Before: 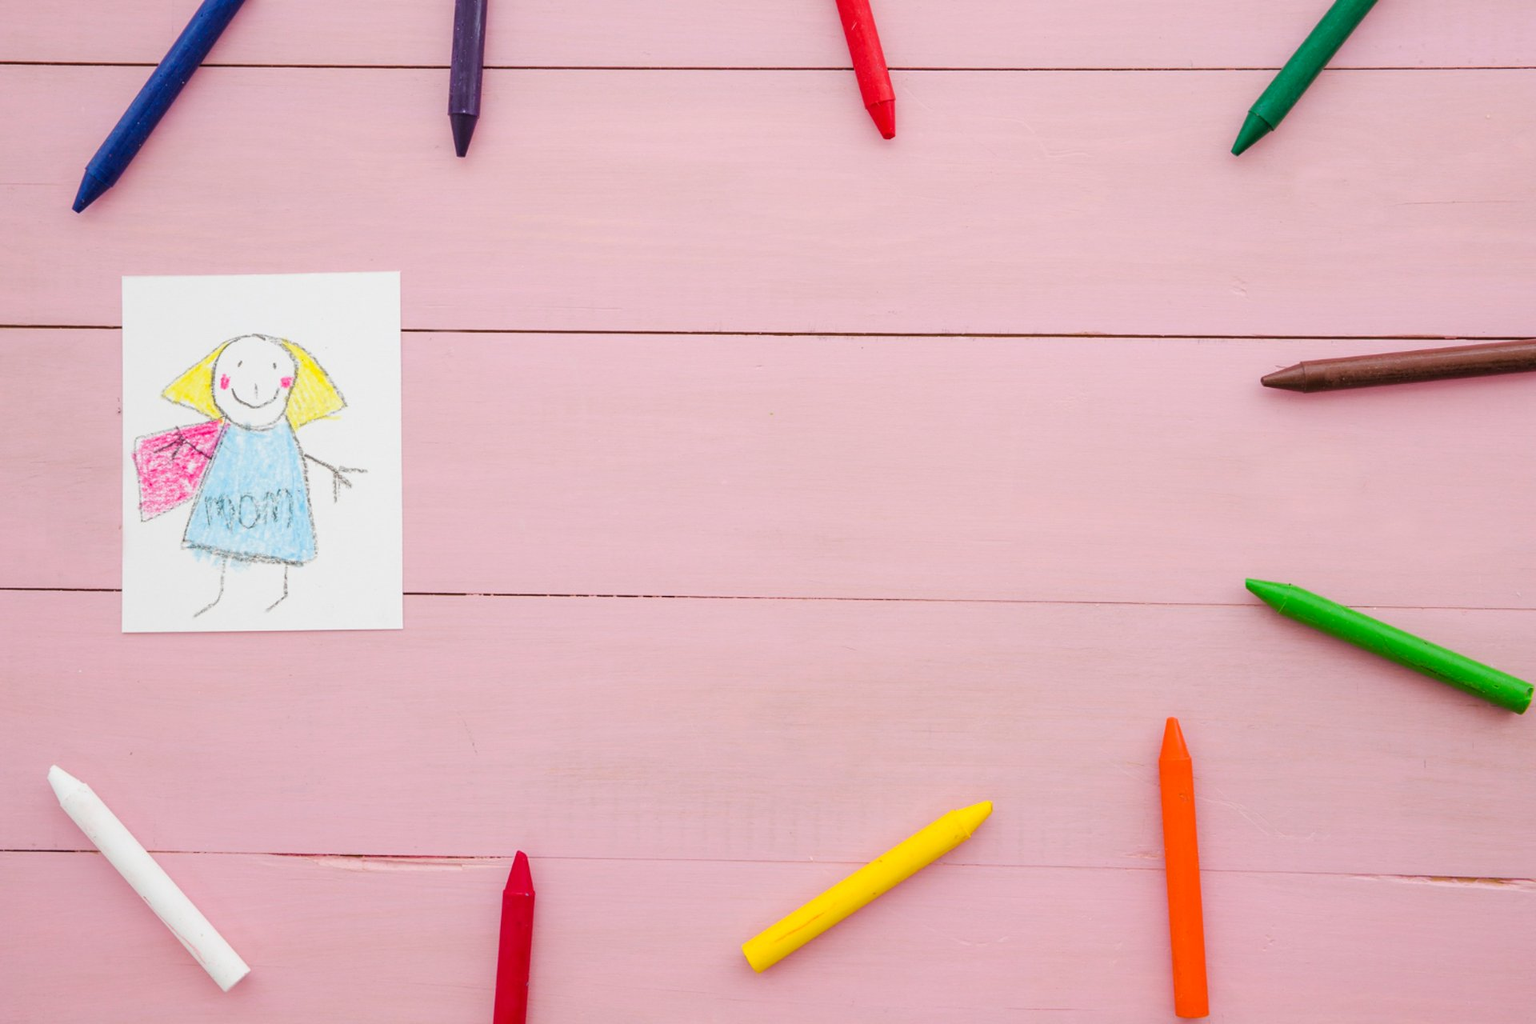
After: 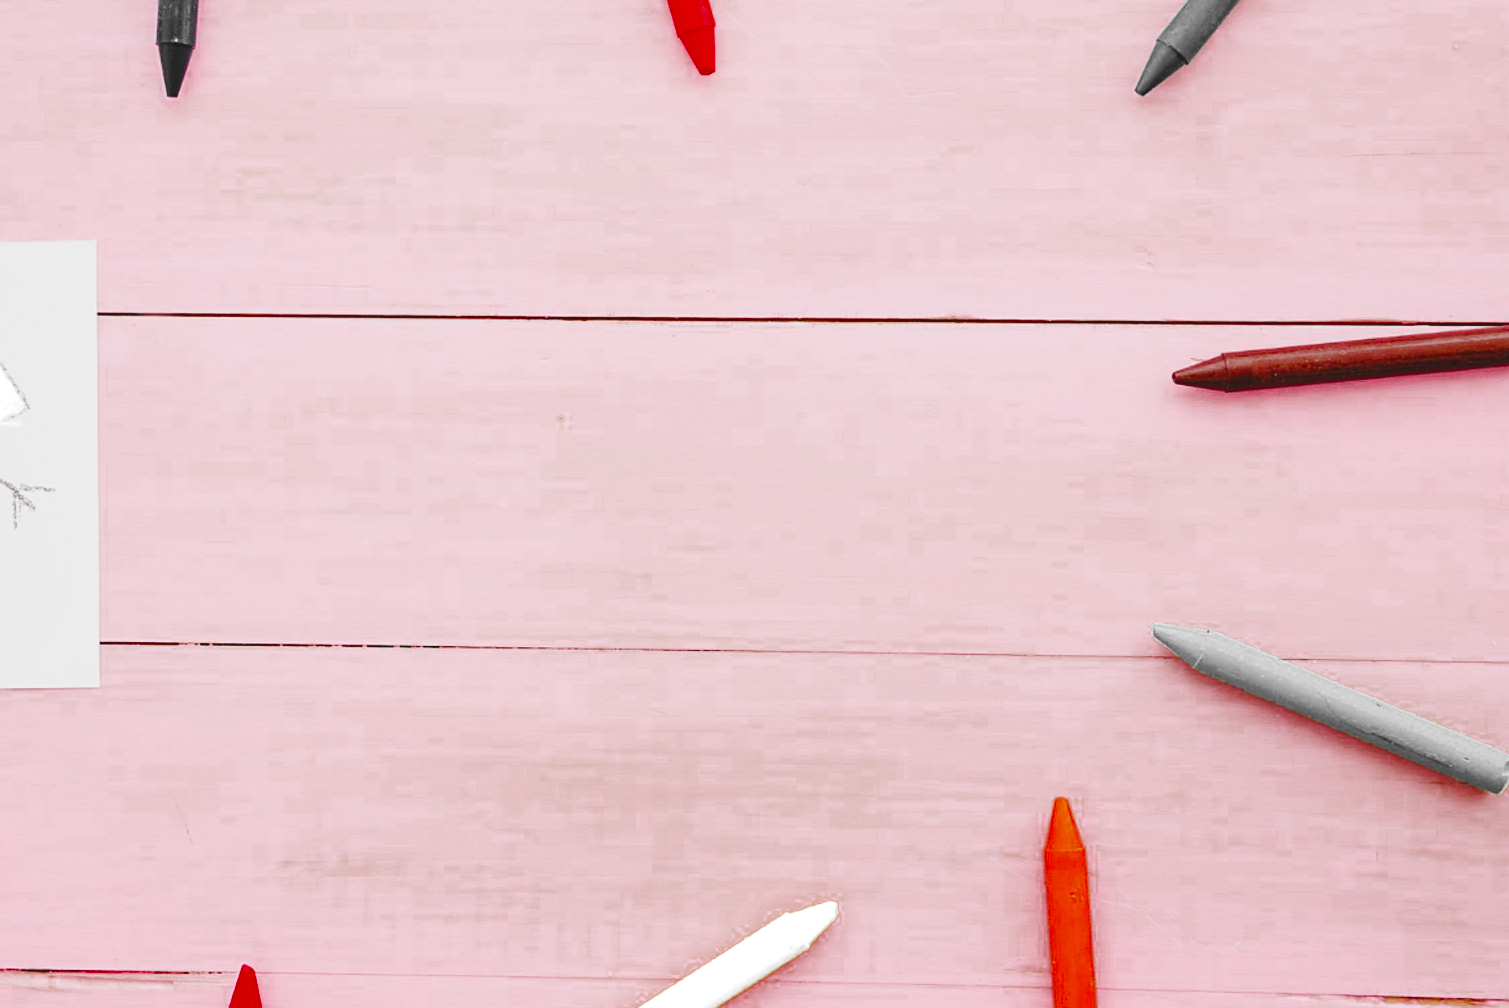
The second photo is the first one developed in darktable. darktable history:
base curve: curves: ch0 [(0, 0) (0.036, 0.025) (0.121, 0.166) (0.206, 0.329) (0.605, 0.79) (1, 1)], preserve colors none
color zones: curves: ch0 [(0, 0.497) (0.096, 0.361) (0.221, 0.538) (0.429, 0.5) (0.571, 0.5) (0.714, 0.5) (0.857, 0.5) (1, 0.497)]; ch1 [(0, 0.5) (0.143, 0.5) (0.257, -0.002) (0.429, 0.04) (0.571, -0.001) (0.714, -0.015) (0.857, 0.024) (1, 0.5)], mix 34.09%
tone equalizer: mask exposure compensation -0.515 EV
contrast brightness saturation: contrast -0.096, brightness 0.05, saturation 0.076
crop and rotate: left 21.077%, top 7.796%, right 0.316%, bottom 13.433%
sharpen: on, module defaults
